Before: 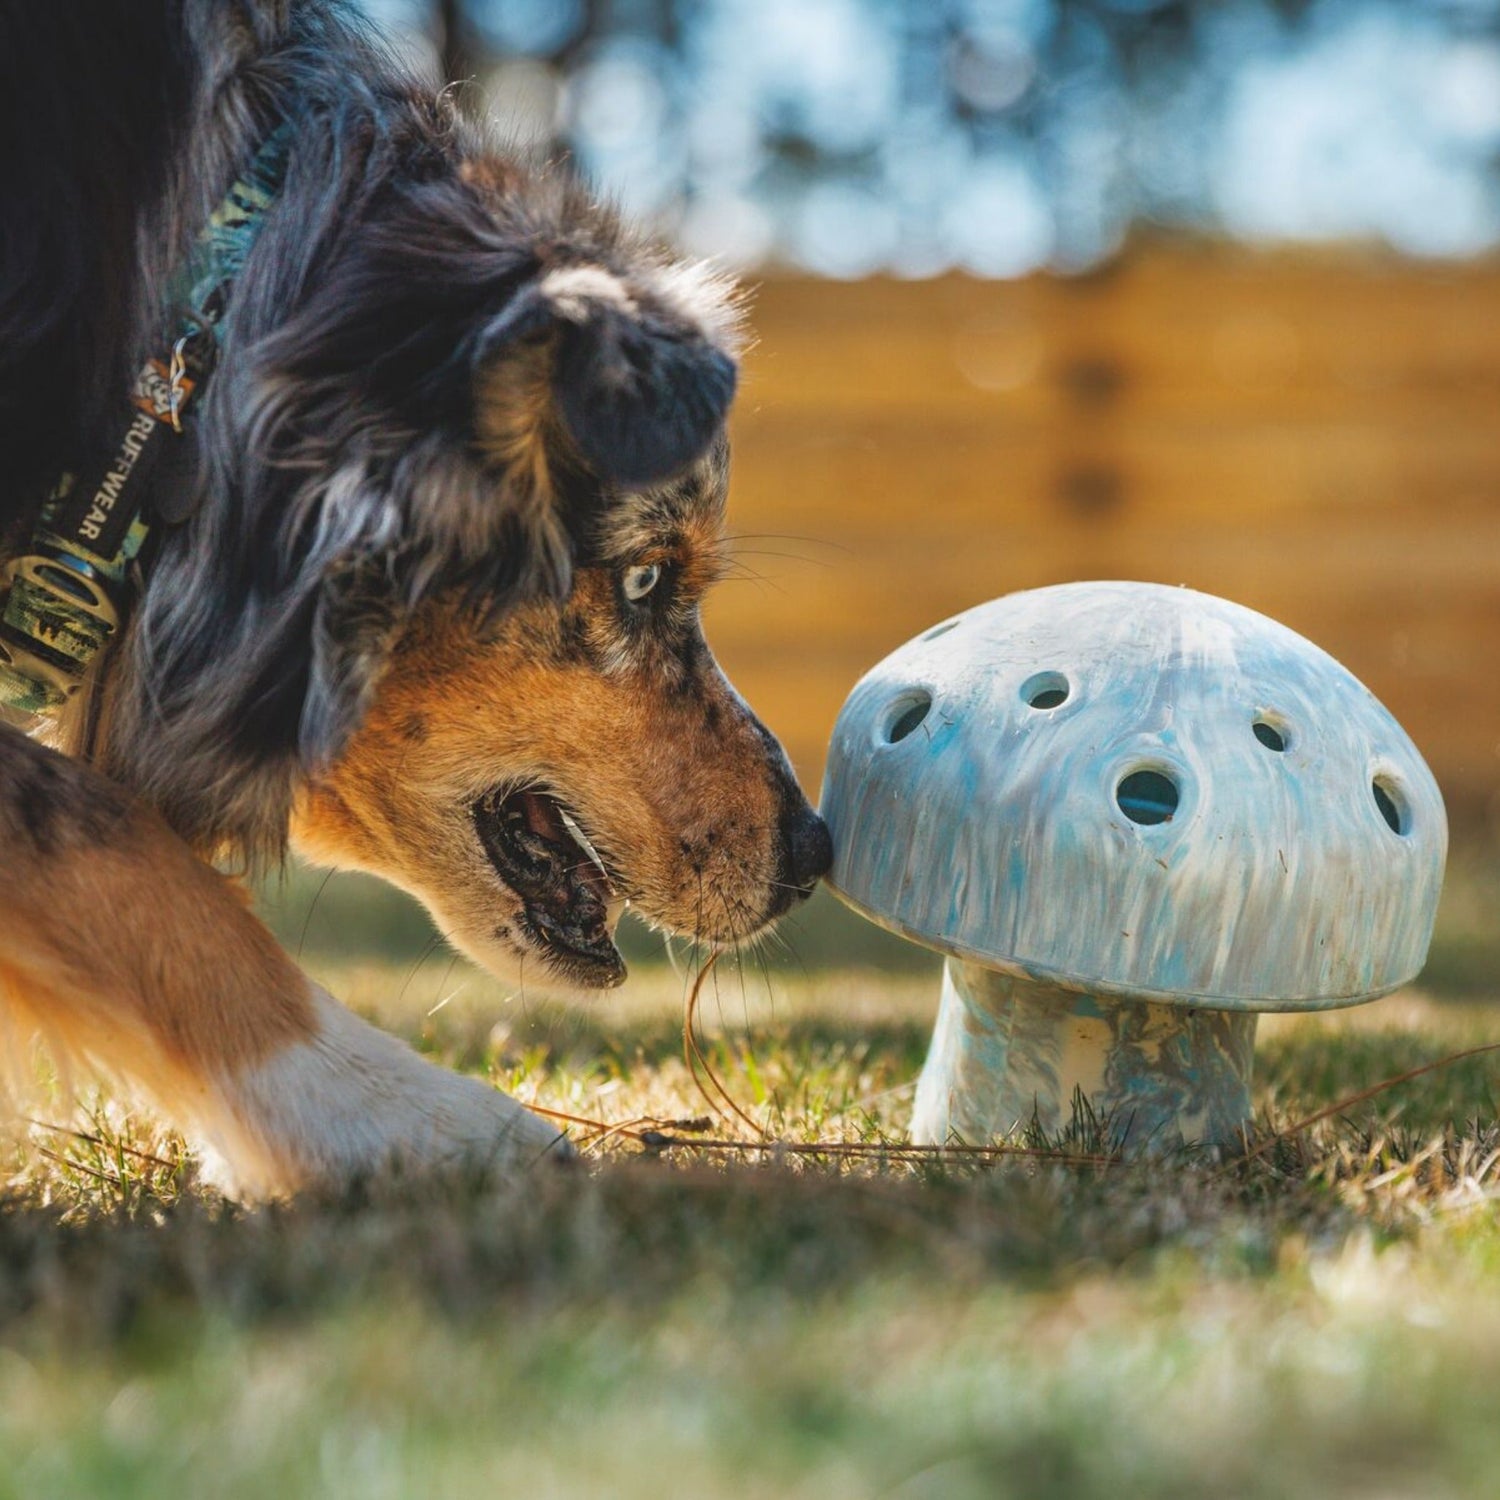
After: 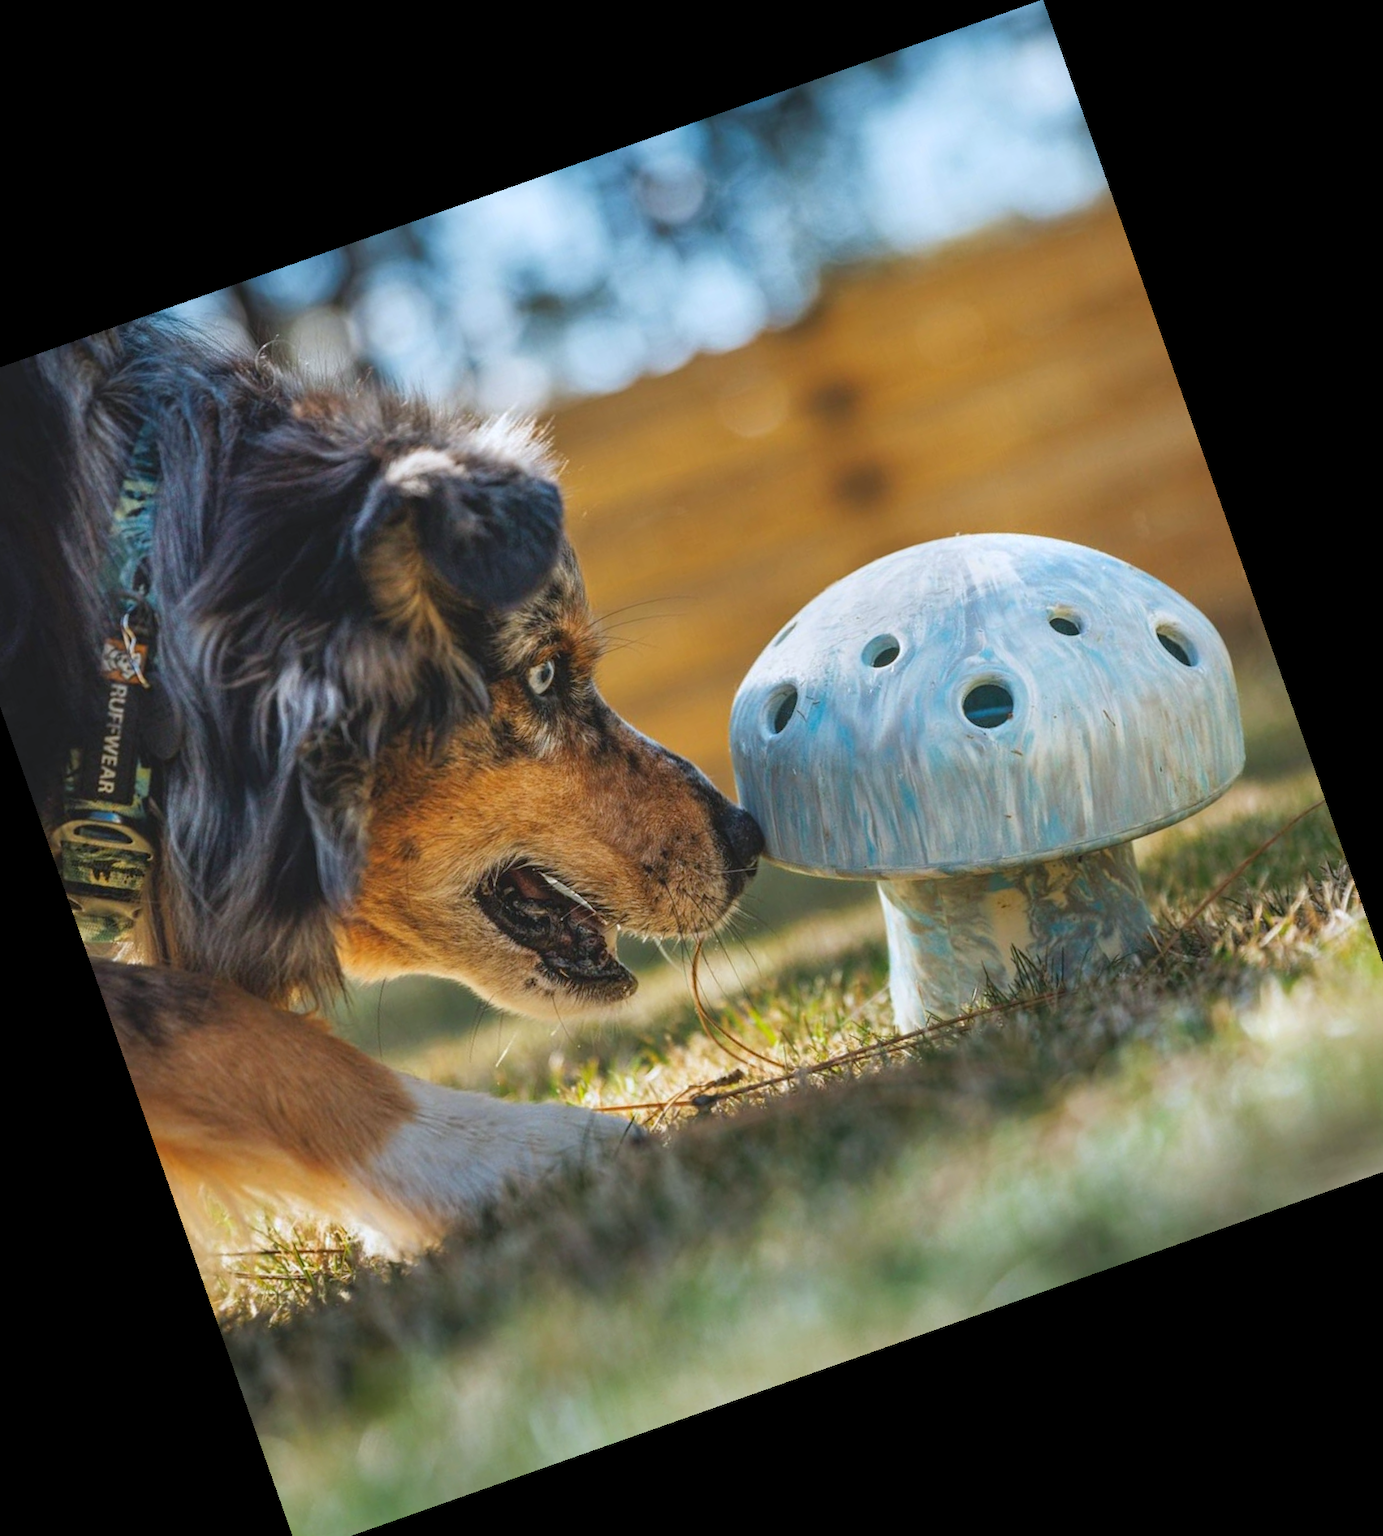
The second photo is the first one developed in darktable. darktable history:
crop and rotate: angle 19.43°, left 6.812%, right 4.125%, bottom 1.087%
white balance: red 0.967, blue 1.049
